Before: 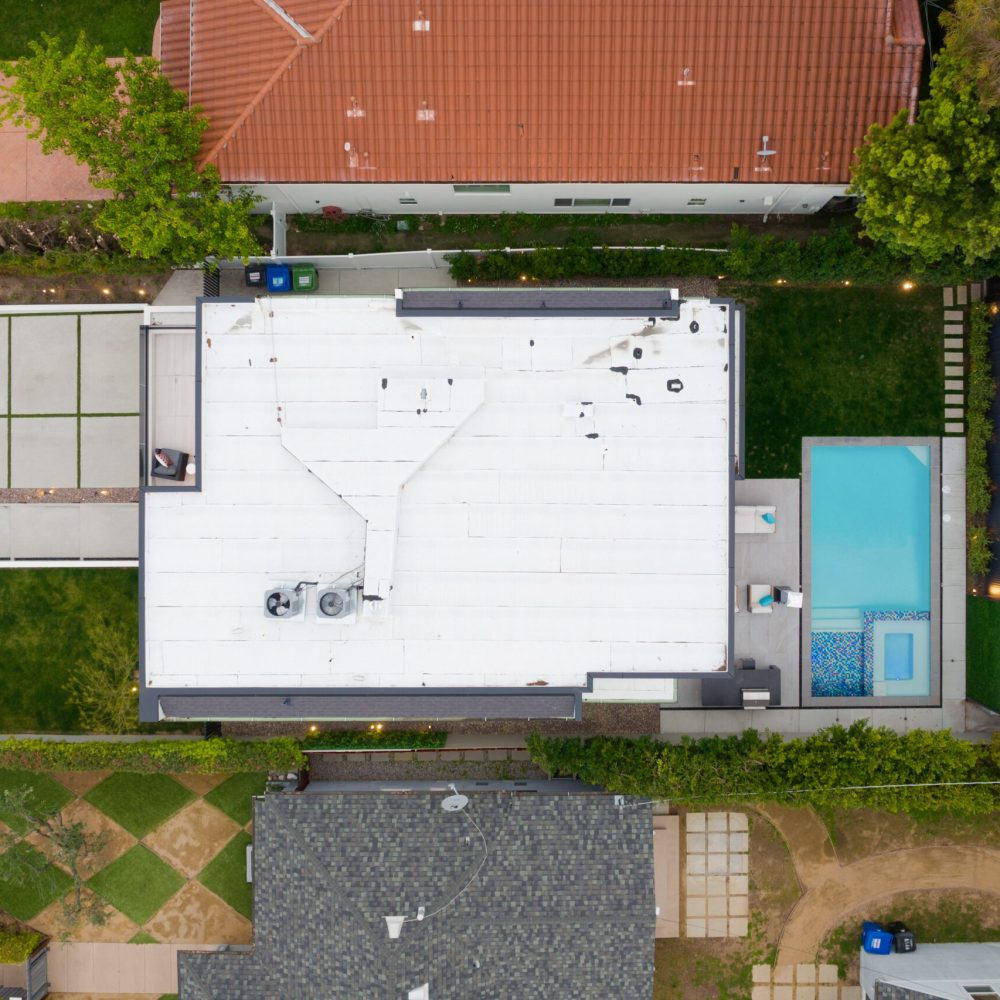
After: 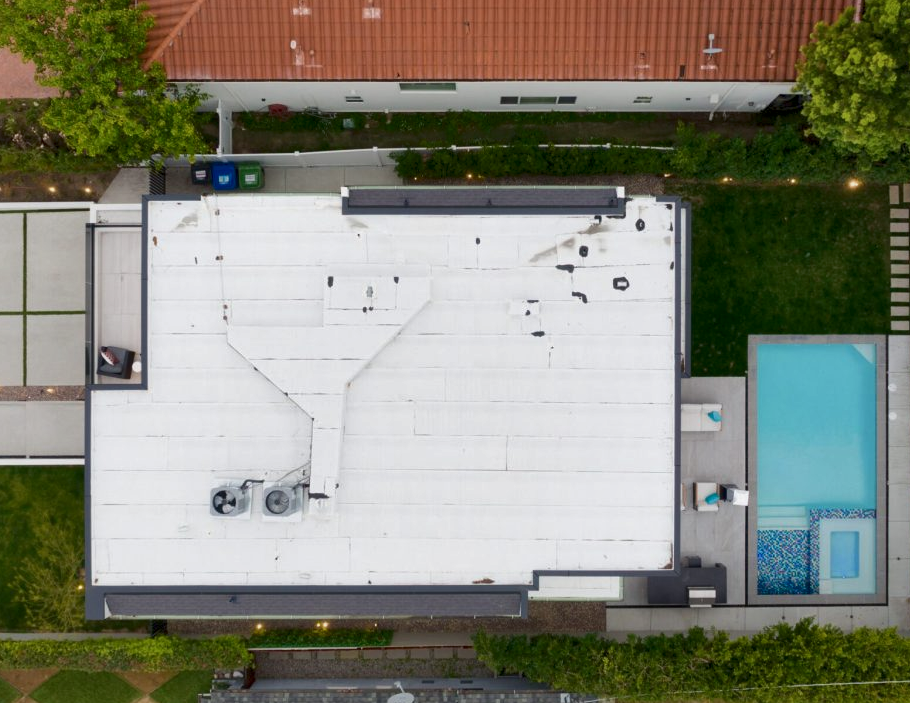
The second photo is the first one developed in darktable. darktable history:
crop: left 5.444%, top 10.207%, right 3.487%, bottom 19.394%
tone equalizer: -8 EV 0.259 EV, -7 EV 0.39 EV, -6 EV 0.448 EV, -5 EV 0.26 EV, -3 EV -0.256 EV, -2 EV -0.392 EV, -1 EV -0.416 EV, +0 EV -0.279 EV
local contrast: mode bilateral grid, contrast 99, coarseness 99, detail 165%, midtone range 0.2
